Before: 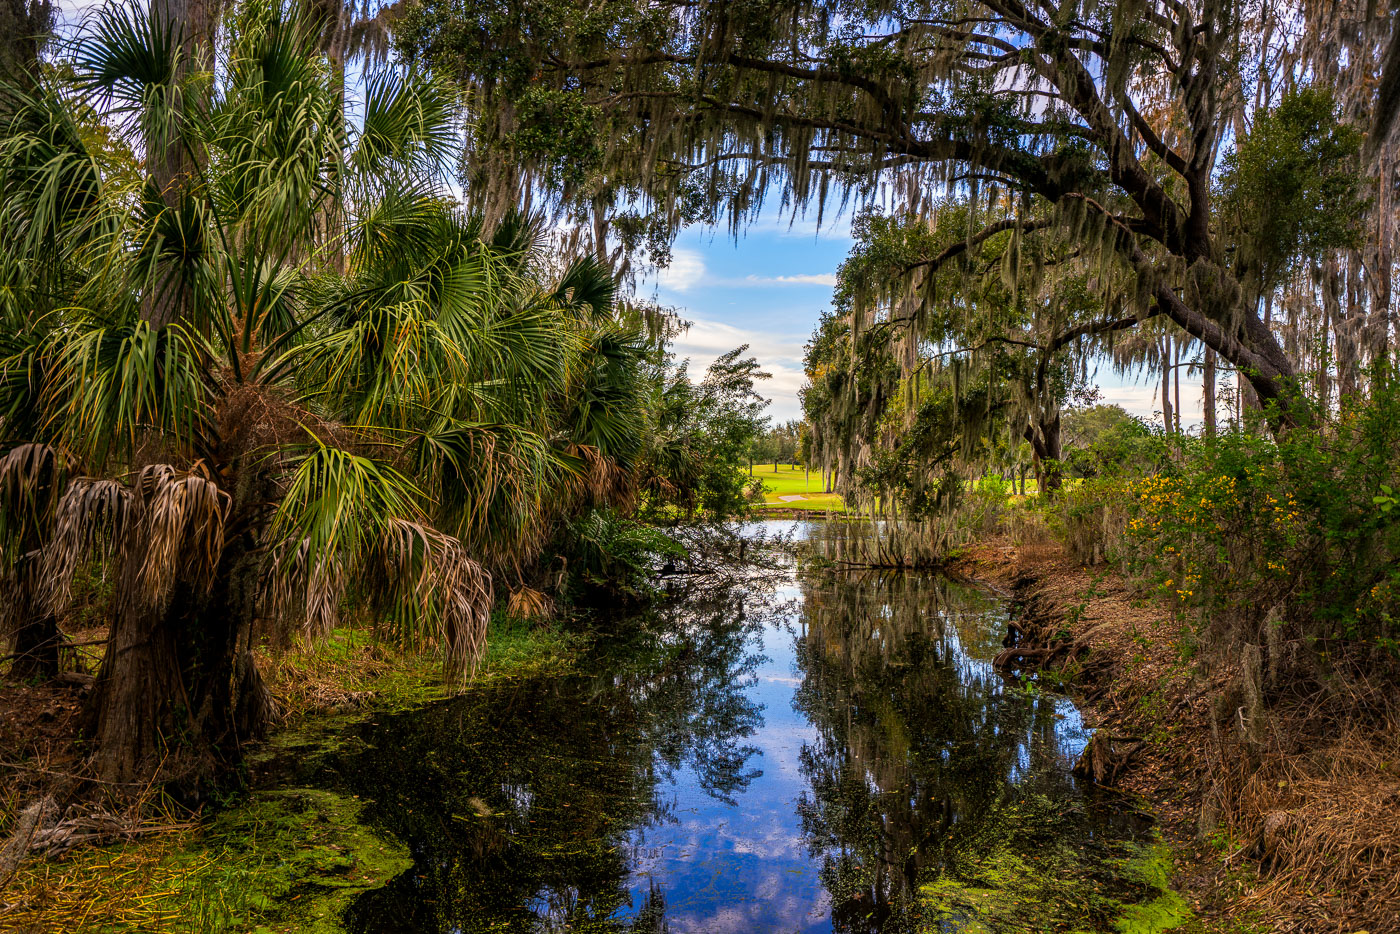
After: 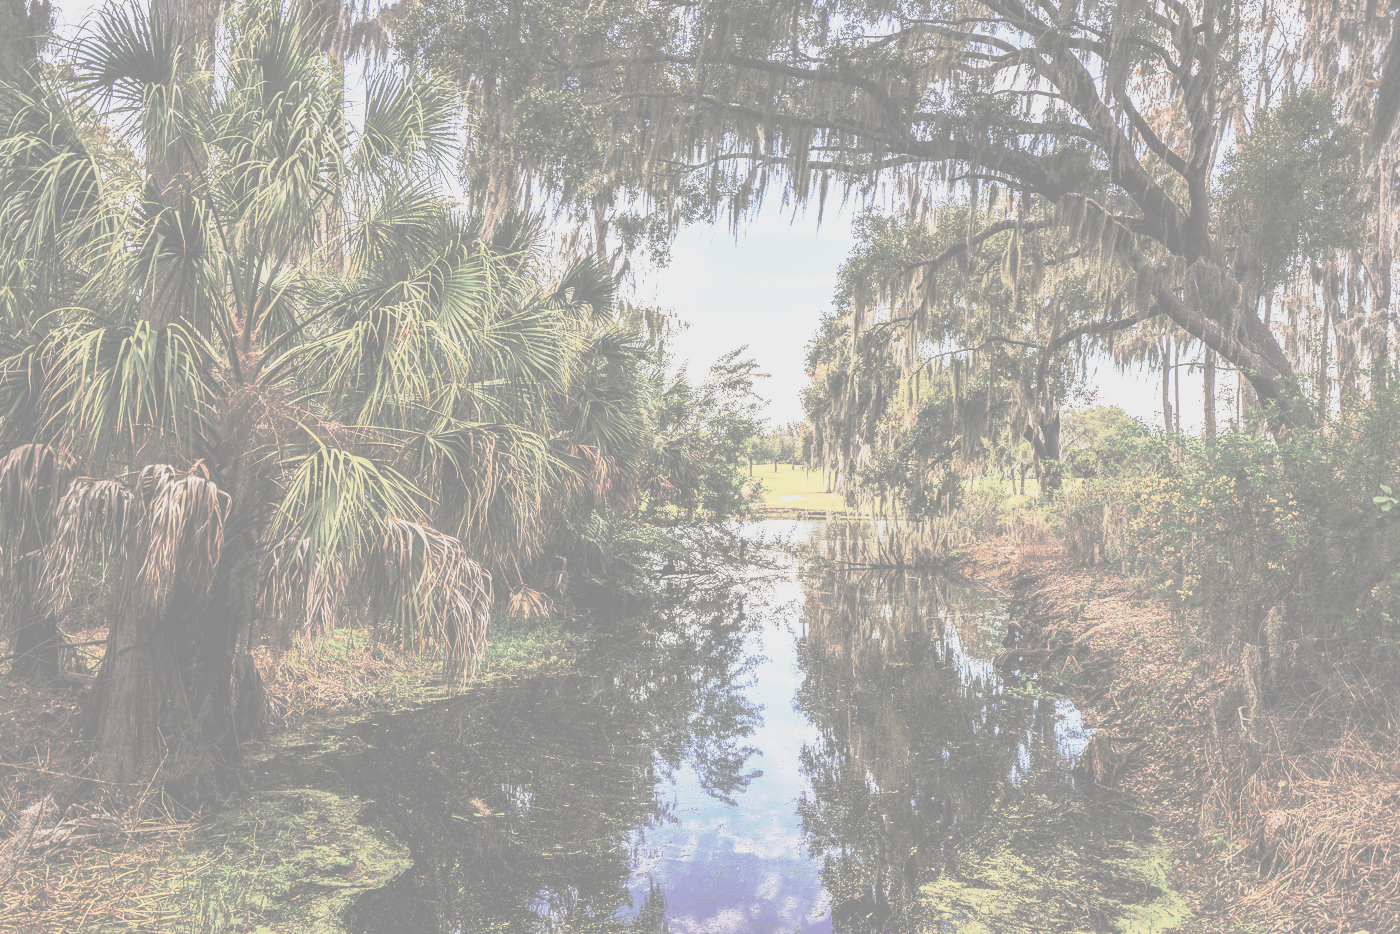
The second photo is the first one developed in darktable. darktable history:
contrast brightness saturation: contrast -0.334, brightness 0.753, saturation -0.769
base curve: curves: ch0 [(0, 0.015) (0.085, 0.116) (0.134, 0.298) (0.19, 0.545) (0.296, 0.764) (0.599, 0.982) (1, 1)], preserve colors none
